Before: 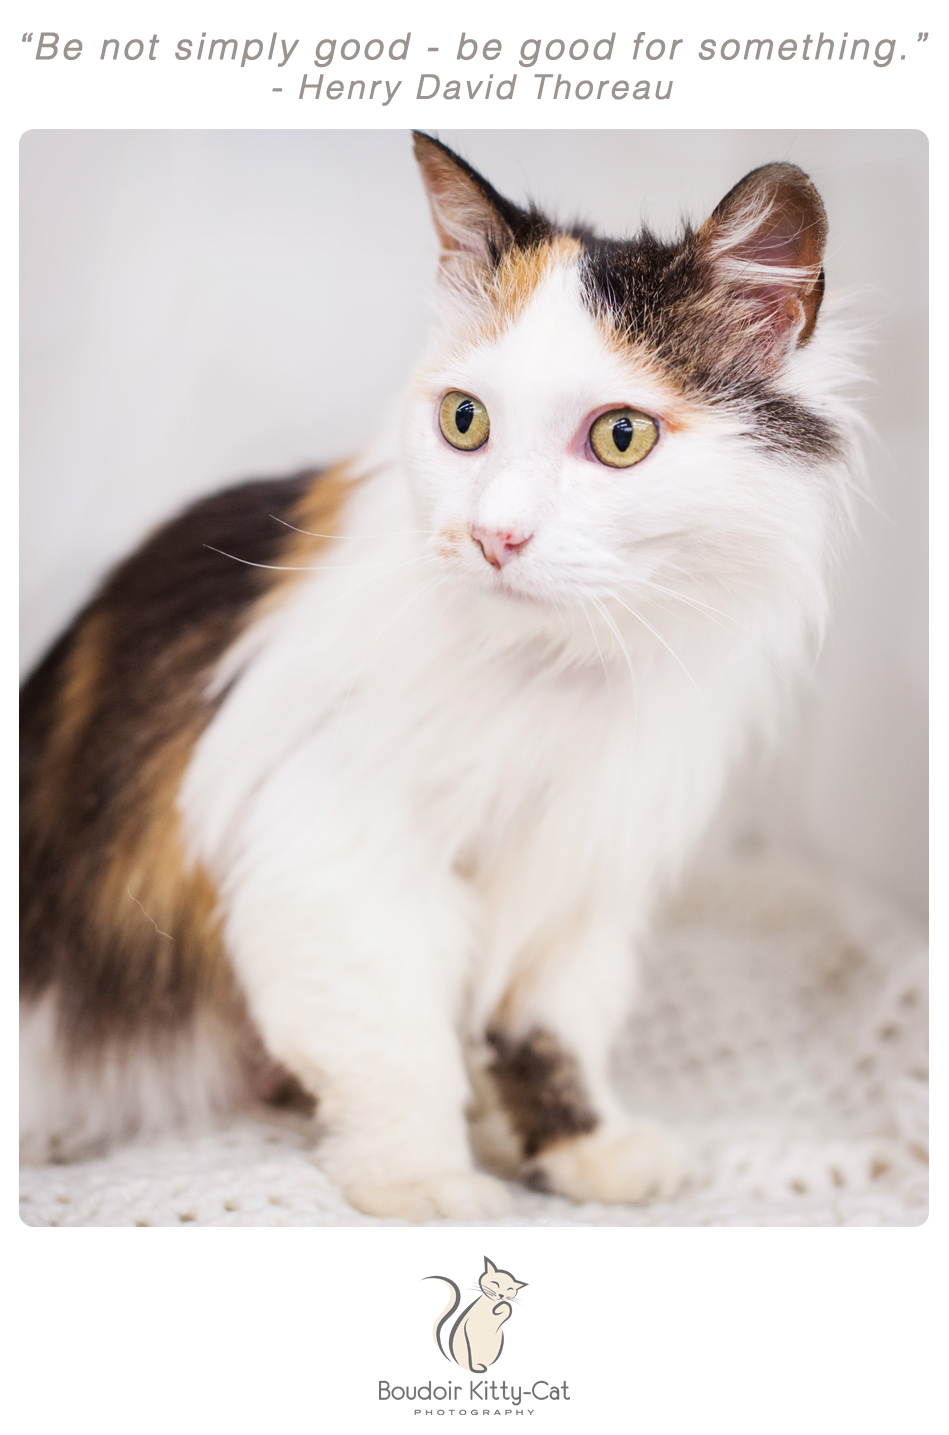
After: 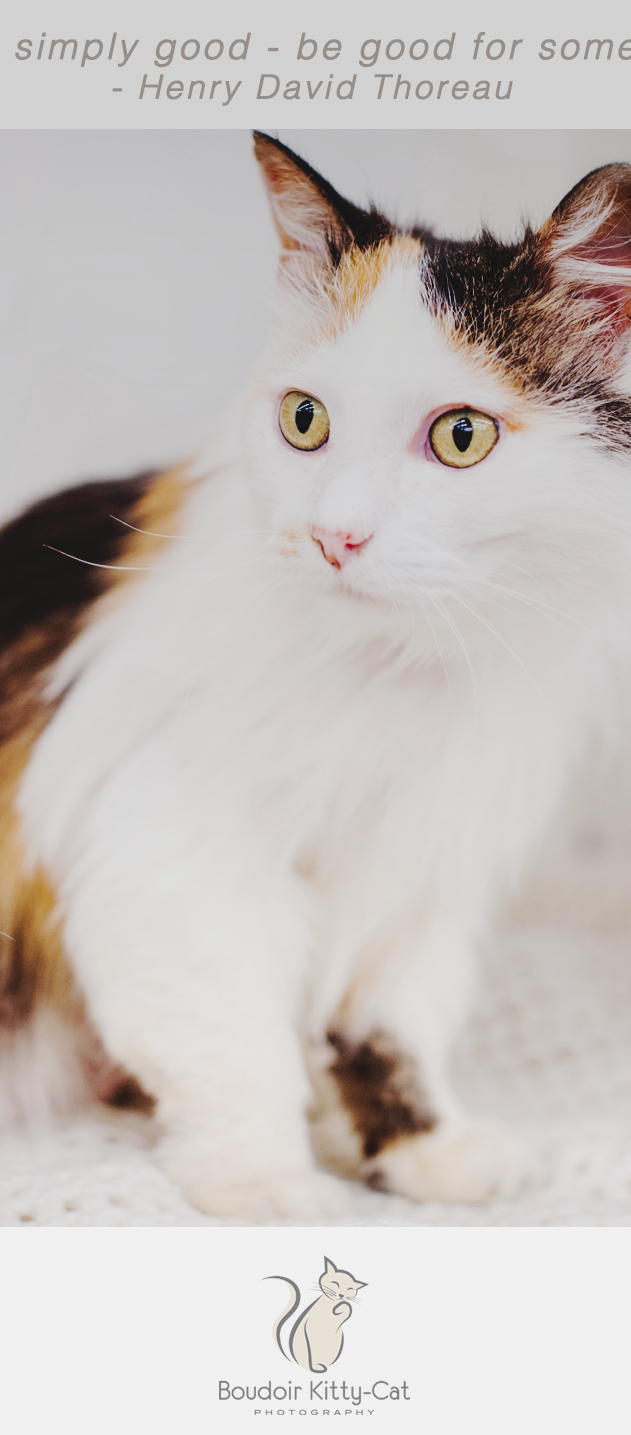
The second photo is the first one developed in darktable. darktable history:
crop: left 16.899%, right 16.556%
graduated density: on, module defaults
exposure: black level correction 0.001, exposure -0.2 EV, compensate highlight preservation false
white balance: red 1, blue 1
tone curve: curves: ch0 [(0, 0) (0.003, 0.058) (0.011, 0.061) (0.025, 0.065) (0.044, 0.076) (0.069, 0.083) (0.1, 0.09) (0.136, 0.102) (0.177, 0.145) (0.224, 0.196) (0.277, 0.278) (0.335, 0.375) (0.399, 0.486) (0.468, 0.578) (0.543, 0.651) (0.623, 0.717) (0.709, 0.783) (0.801, 0.838) (0.898, 0.91) (1, 1)], preserve colors none
